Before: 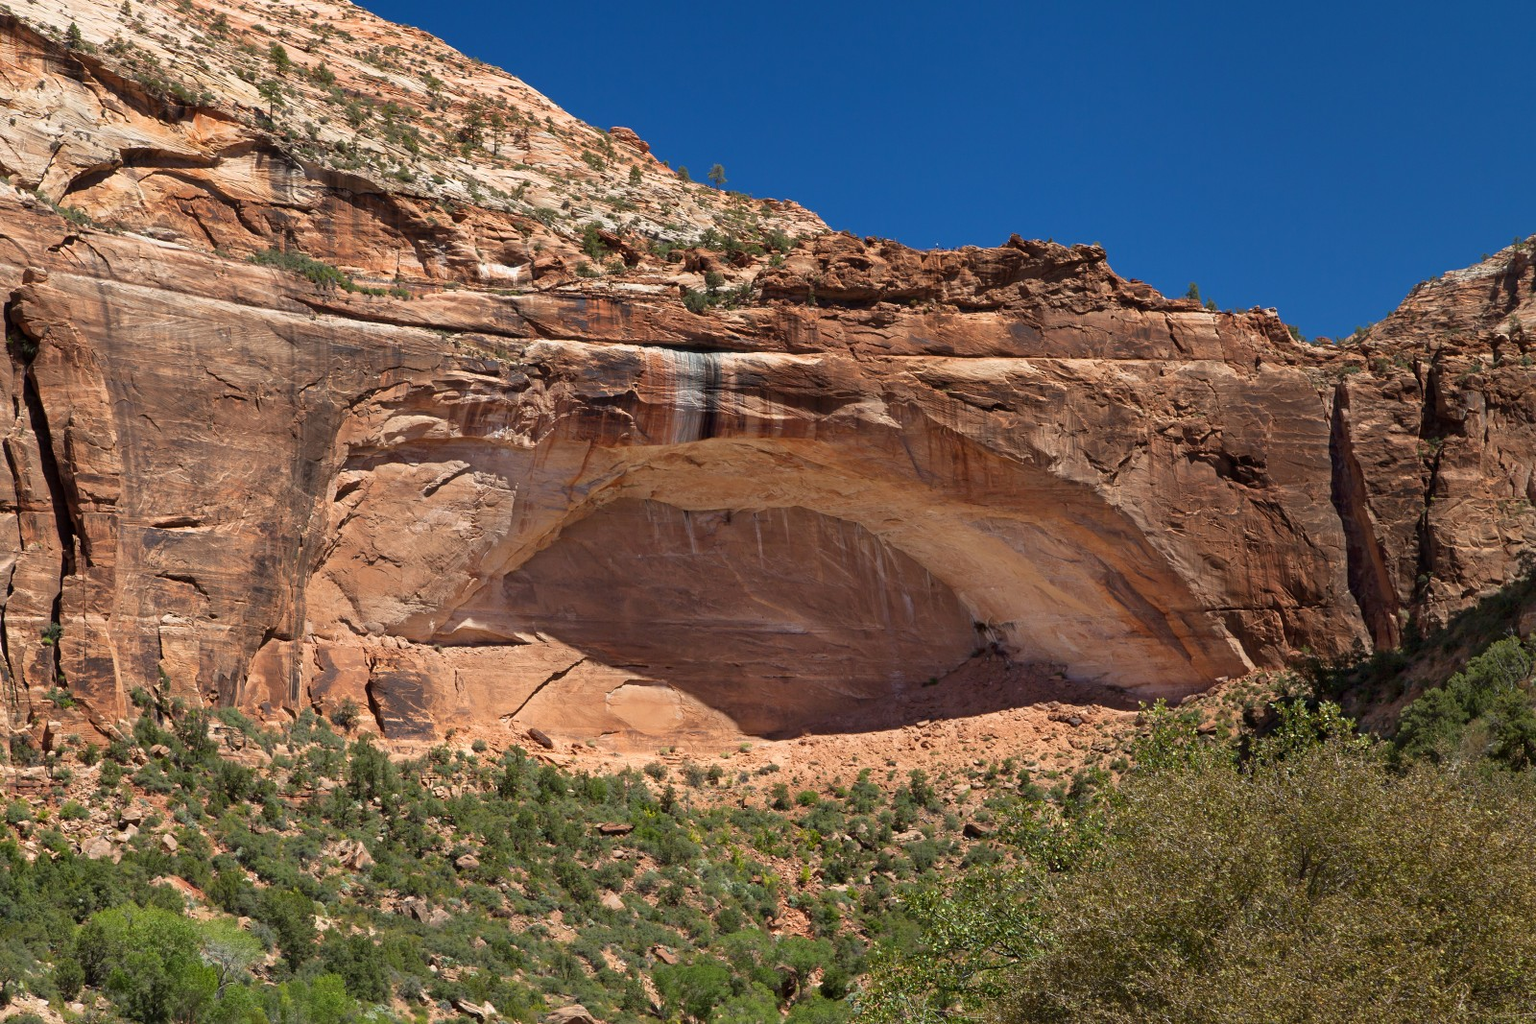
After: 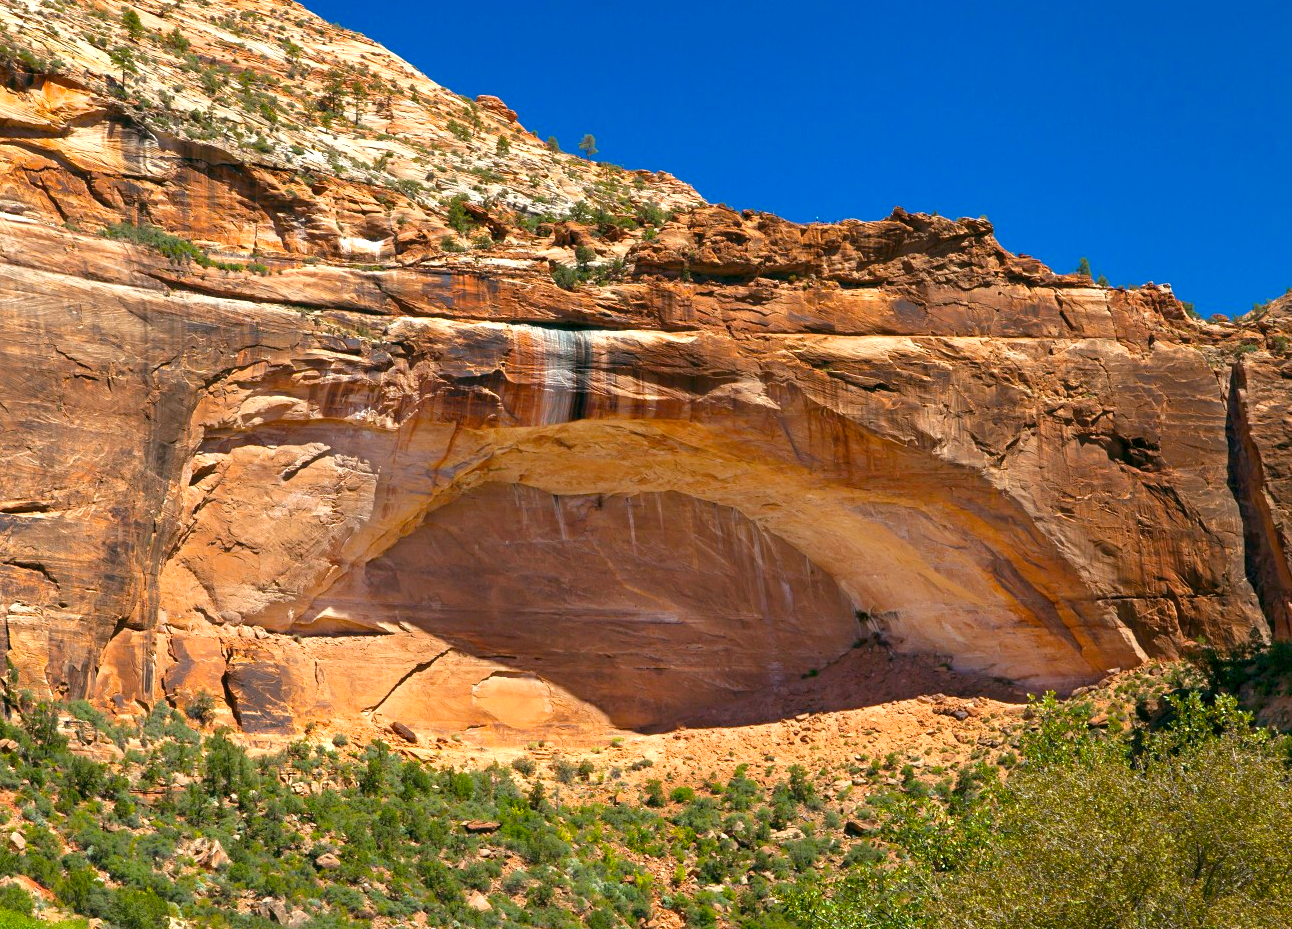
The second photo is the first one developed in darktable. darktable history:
color balance rgb: global offset › luminance -0.343%, global offset › chroma 0.107%, global offset › hue 164.93°, linear chroma grading › global chroma 8.852%, perceptual saturation grading › global saturation 31.317%
crop: left 9.974%, top 3.556%, right 9.231%, bottom 9.358%
exposure: black level correction -0.001, exposure 0.541 EV, compensate highlight preservation false
color correction: highlights a* -2.93, highlights b* -2.2, shadows a* 1.98, shadows b* 2.63
